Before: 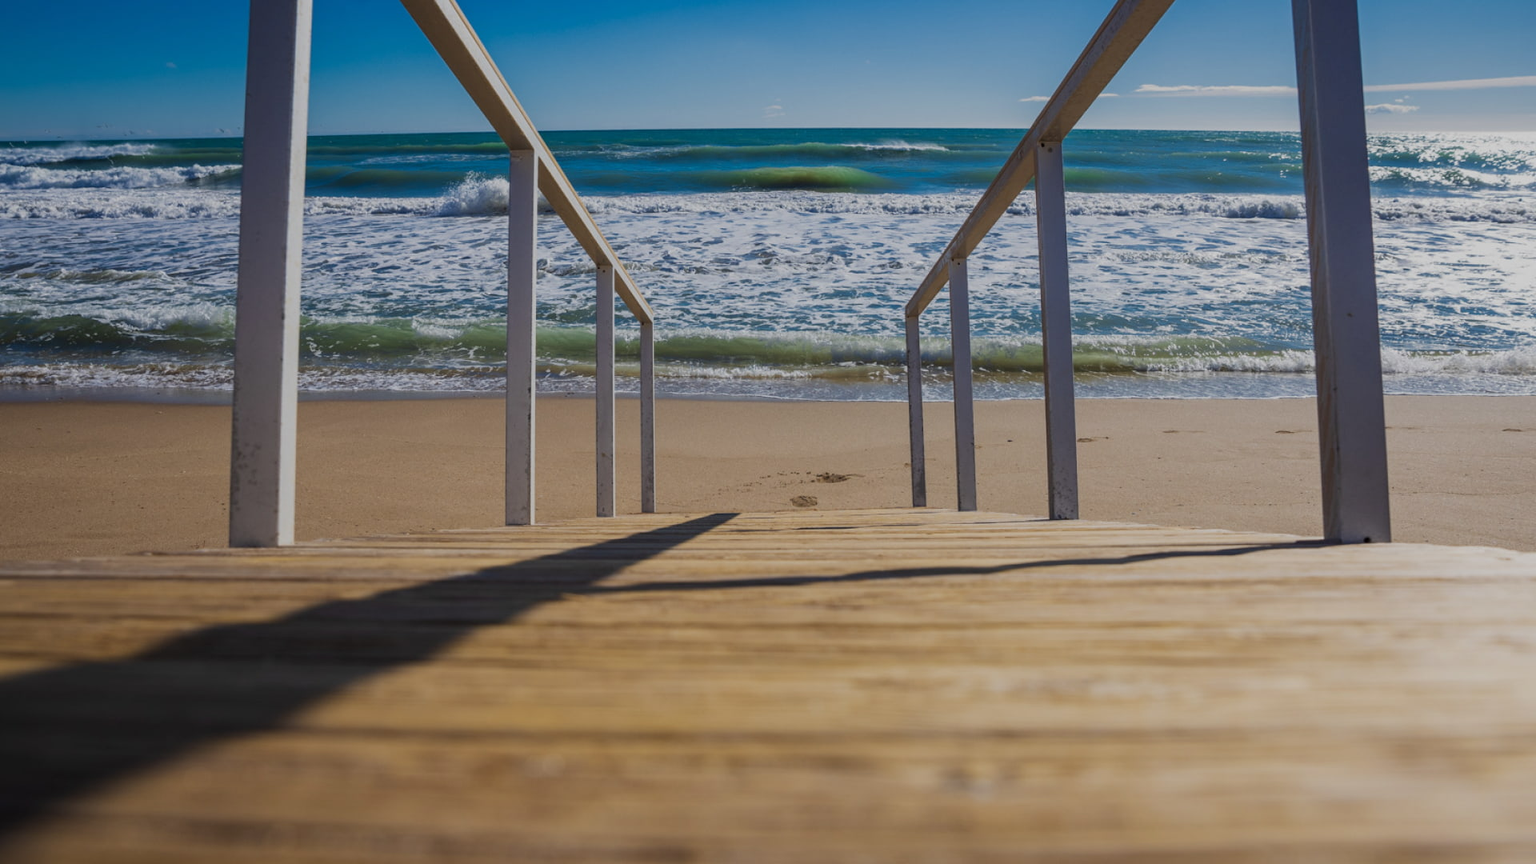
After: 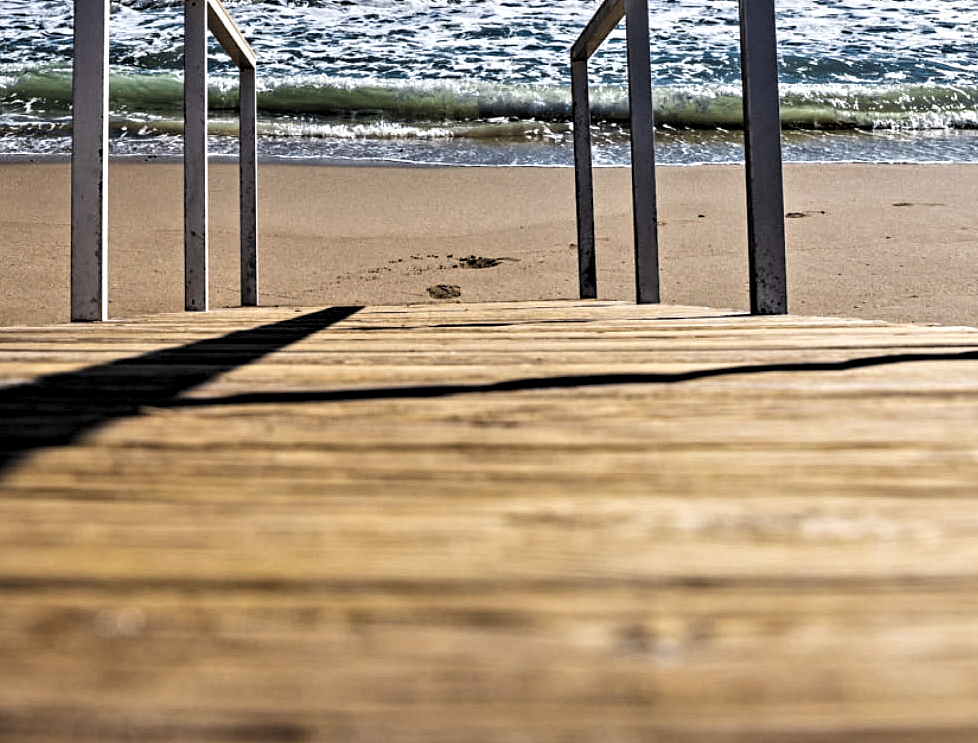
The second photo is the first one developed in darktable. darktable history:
exposure: black level correction 0.001, exposure 0.5 EV, compensate exposure bias true, compensate highlight preservation false
contrast equalizer: octaves 7, y [[0.5, 0.542, 0.583, 0.625, 0.667, 0.708], [0.5 ×6], [0.5 ×6], [0 ×6], [0 ×6]]
crop and rotate: left 29.237%, top 31.152%, right 19.807%
levels: levels [0.182, 0.542, 0.902]
